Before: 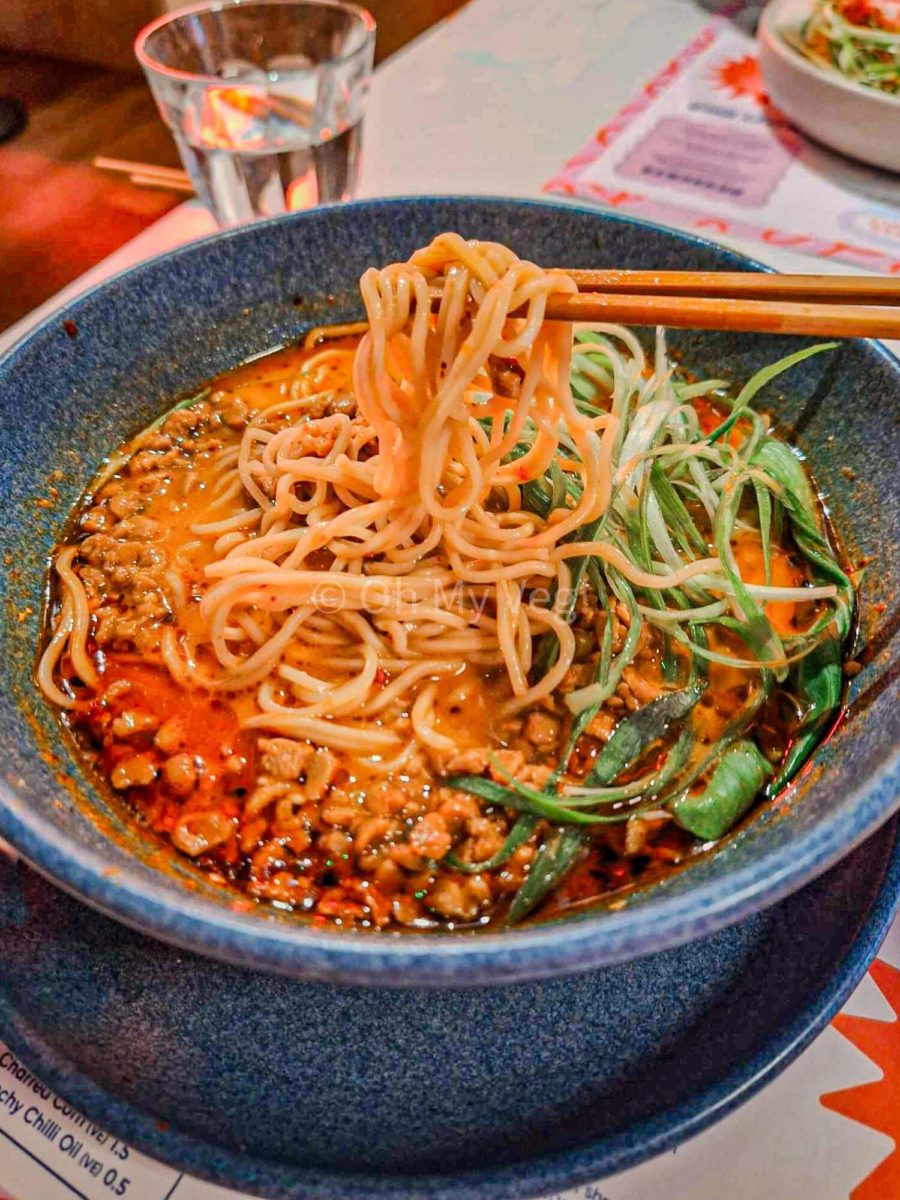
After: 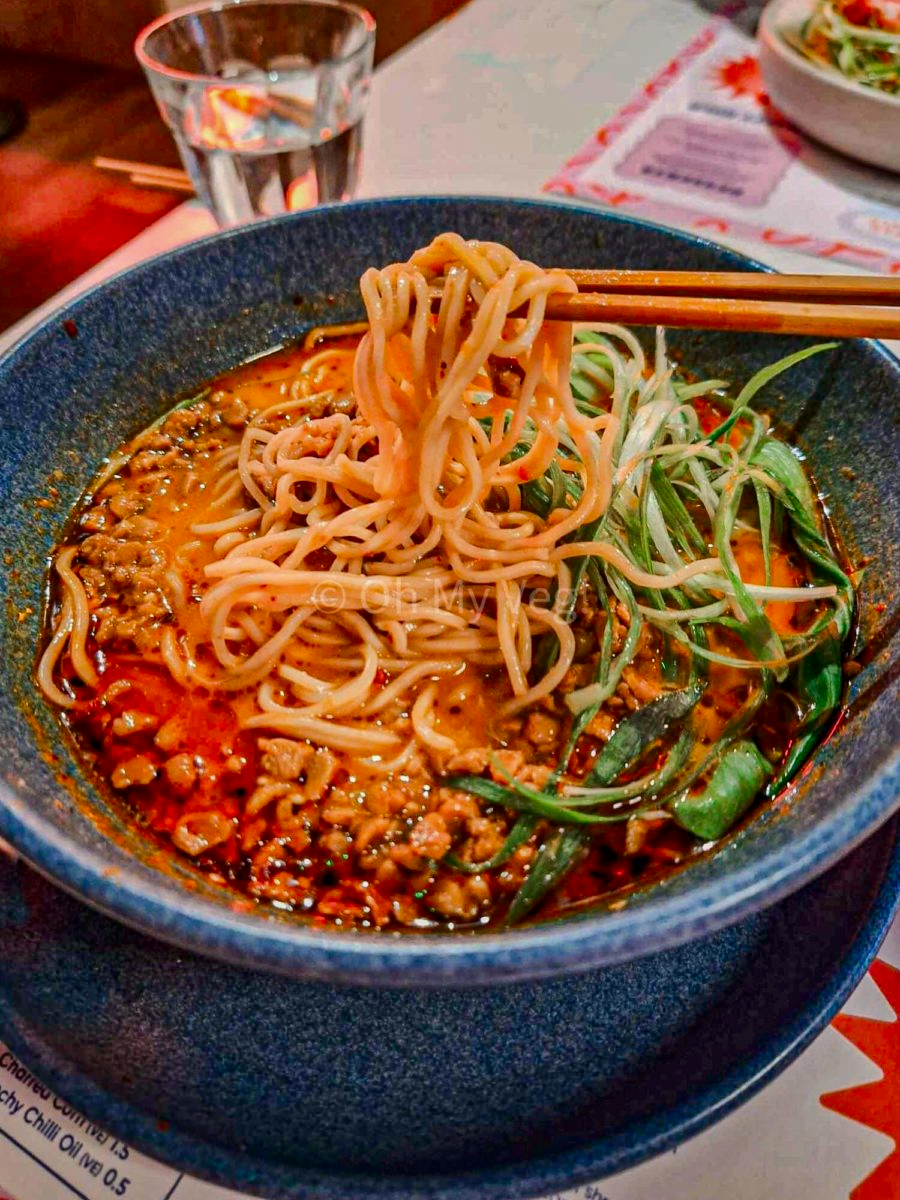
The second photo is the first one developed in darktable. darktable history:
contrast brightness saturation: contrast 0.068, brightness -0.13, saturation 0.046
